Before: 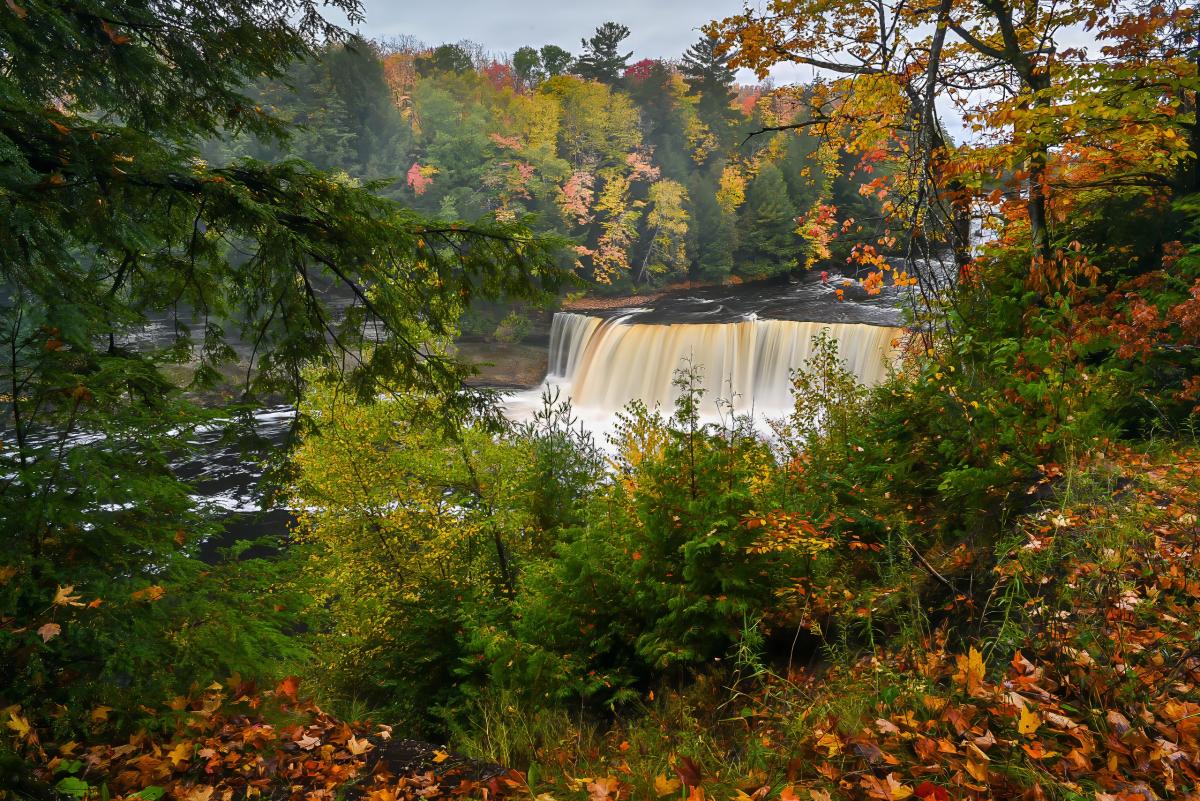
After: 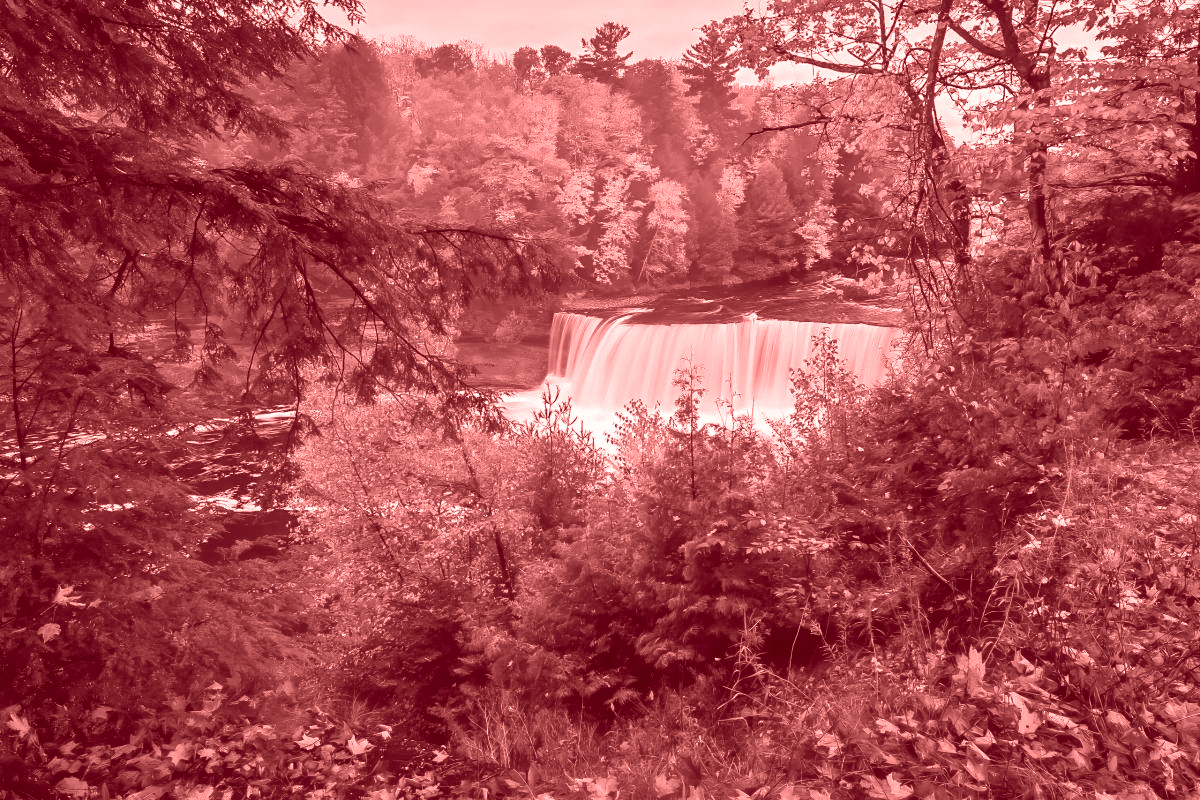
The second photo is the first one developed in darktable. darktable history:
colorize: saturation 60%, source mix 100%
crop: bottom 0.071%
